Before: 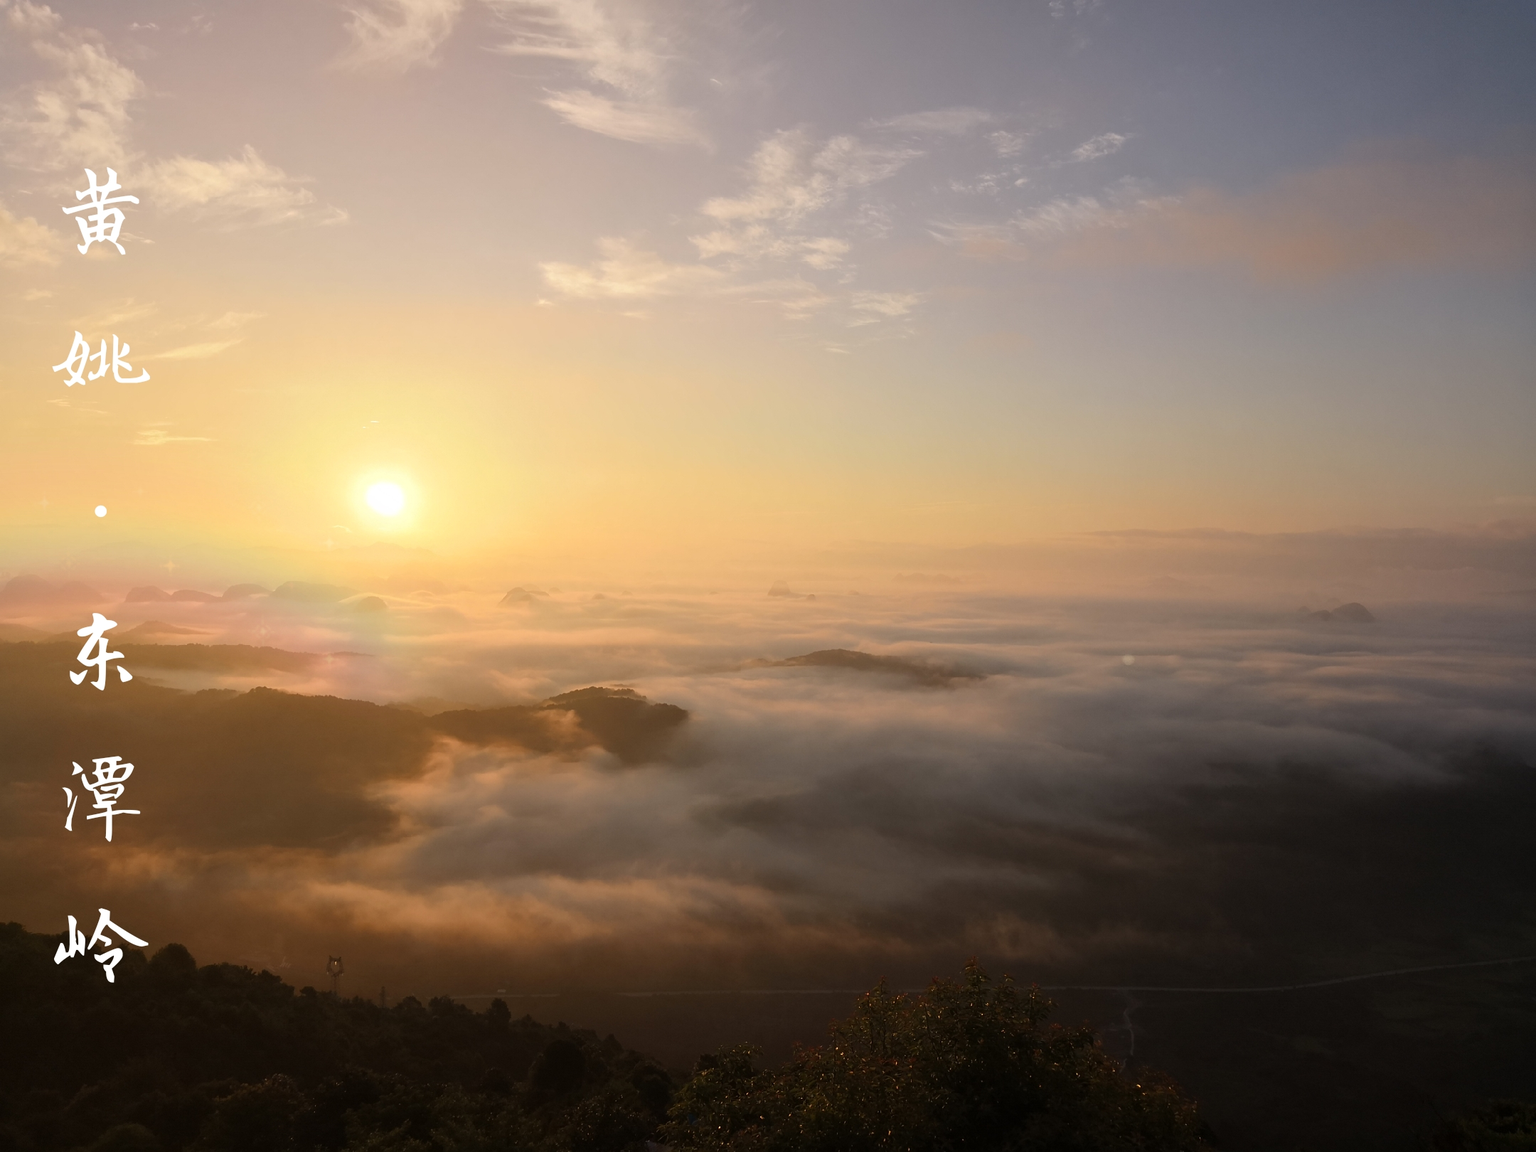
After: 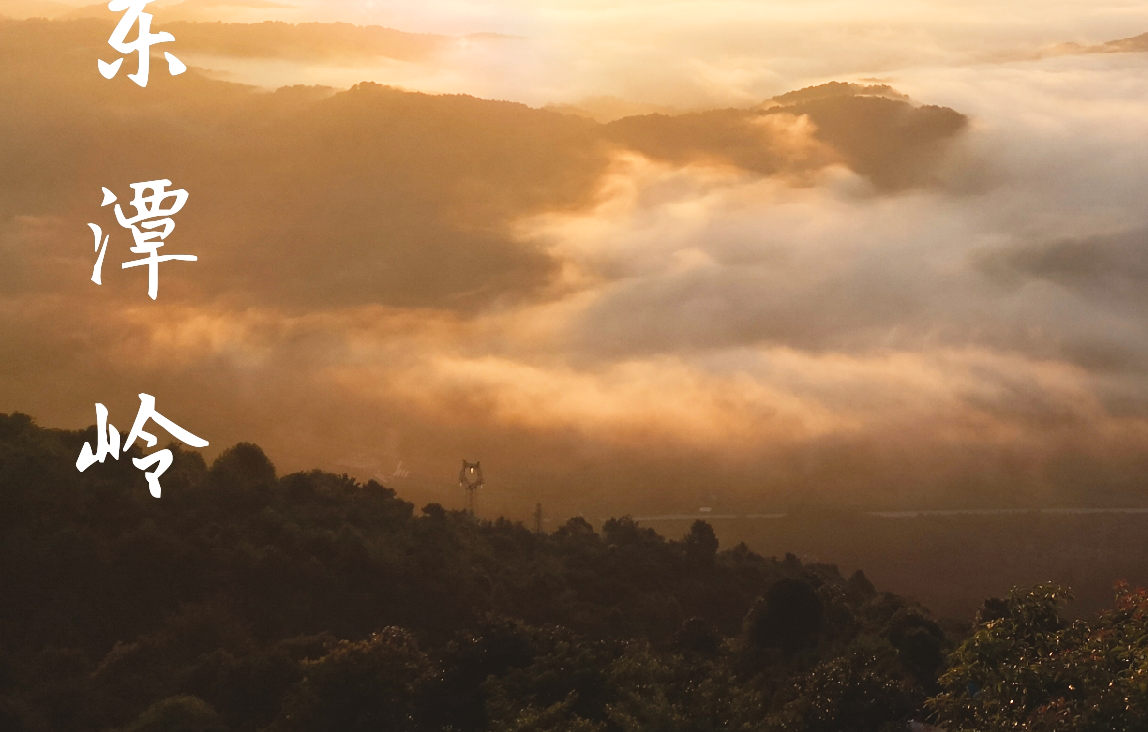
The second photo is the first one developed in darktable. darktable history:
crop and rotate: top 54.626%, right 46.831%, bottom 0.152%
exposure: black level correction -0.005, exposure 1.003 EV, compensate highlight preservation false
tone curve: curves: ch0 [(0, 0.022) (0.114, 0.088) (0.282, 0.316) (0.446, 0.511) (0.613, 0.693) (0.786, 0.843) (0.999, 0.949)]; ch1 [(0, 0) (0.395, 0.343) (0.463, 0.427) (0.486, 0.474) (0.503, 0.5) (0.535, 0.522) (0.555, 0.546) (0.594, 0.614) (0.755, 0.793) (1, 1)]; ch2 [(0, 0) (0.369, 0.388) (0.449, 0.431) (0.501, 0.5) (0.528, 0.517) (0.561, 0.59) (0.612, 0.646) (0.697, 0.721) (1, 1)], preserve colors none
